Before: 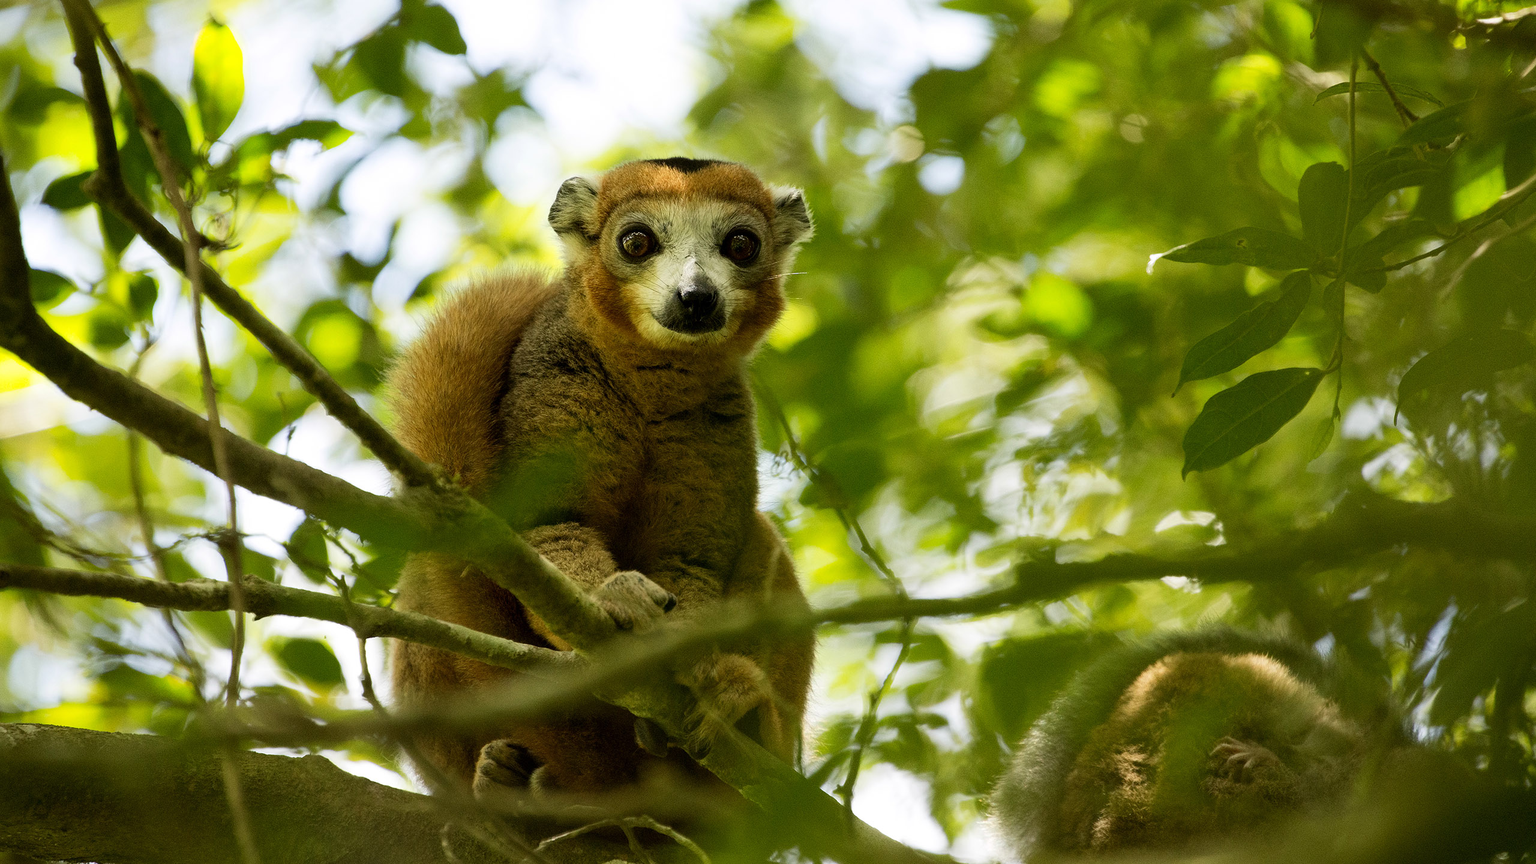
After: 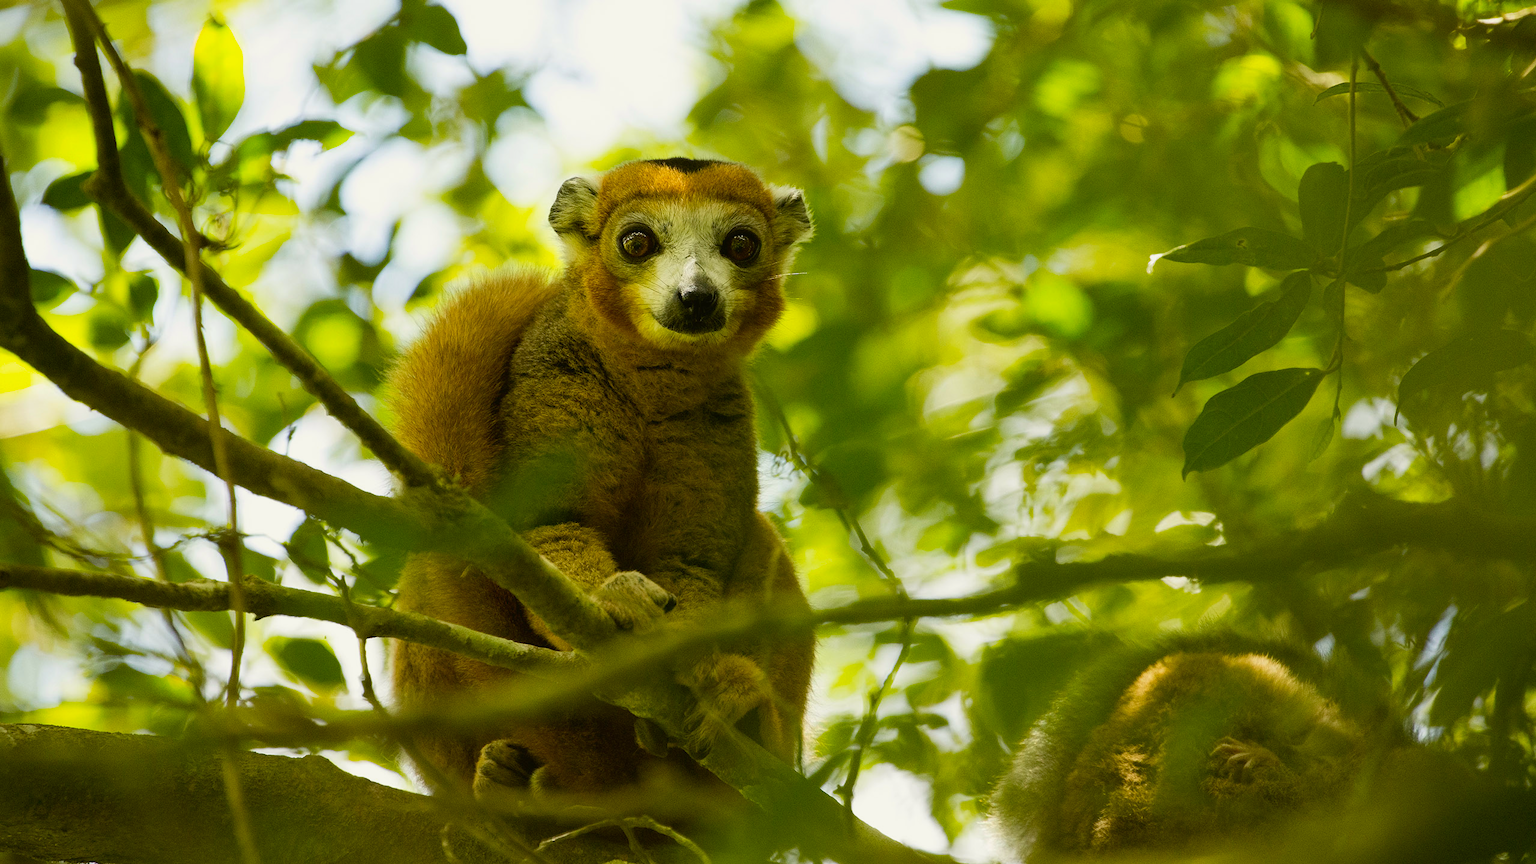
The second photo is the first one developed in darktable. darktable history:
color balance rgb: perceptual saturation grading › global saturation 20%, global vibrance 20%
color balance: mode lift, gamma, gain (sRGB), lift [1.04, 1, 1, 0.97], gamma [1.01, 1, 1, 0.97], gain [0.96, 1, 1, 0.97]
